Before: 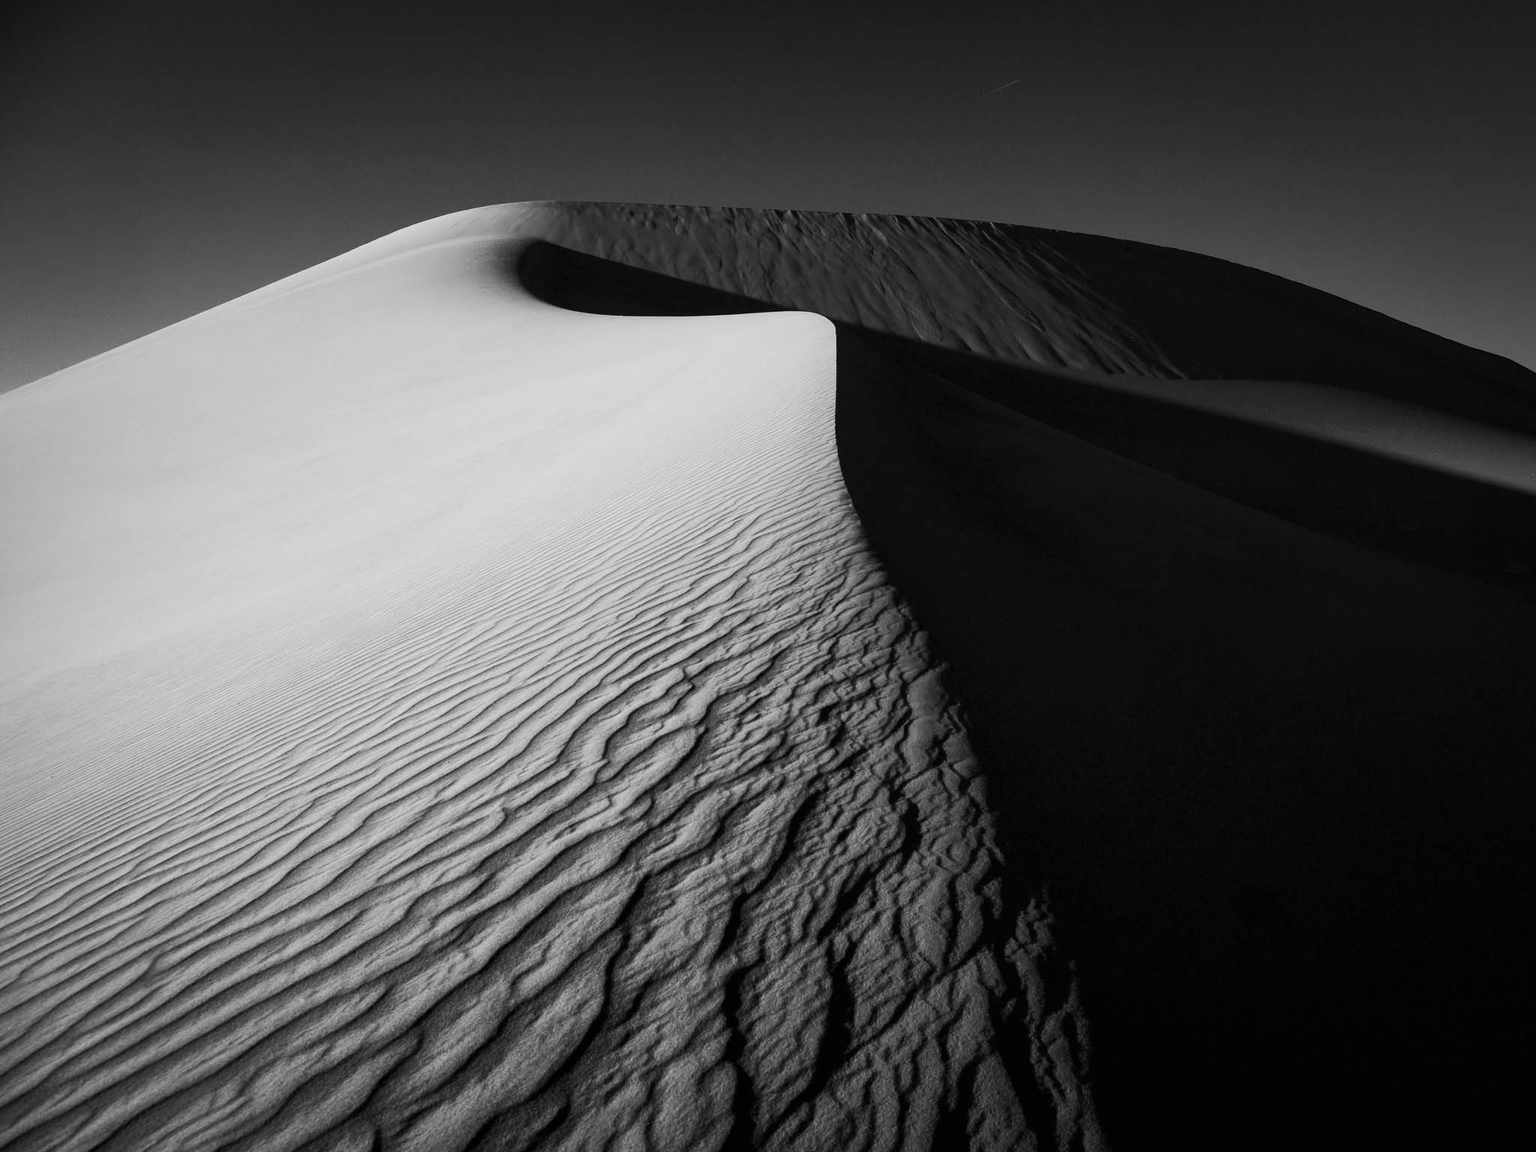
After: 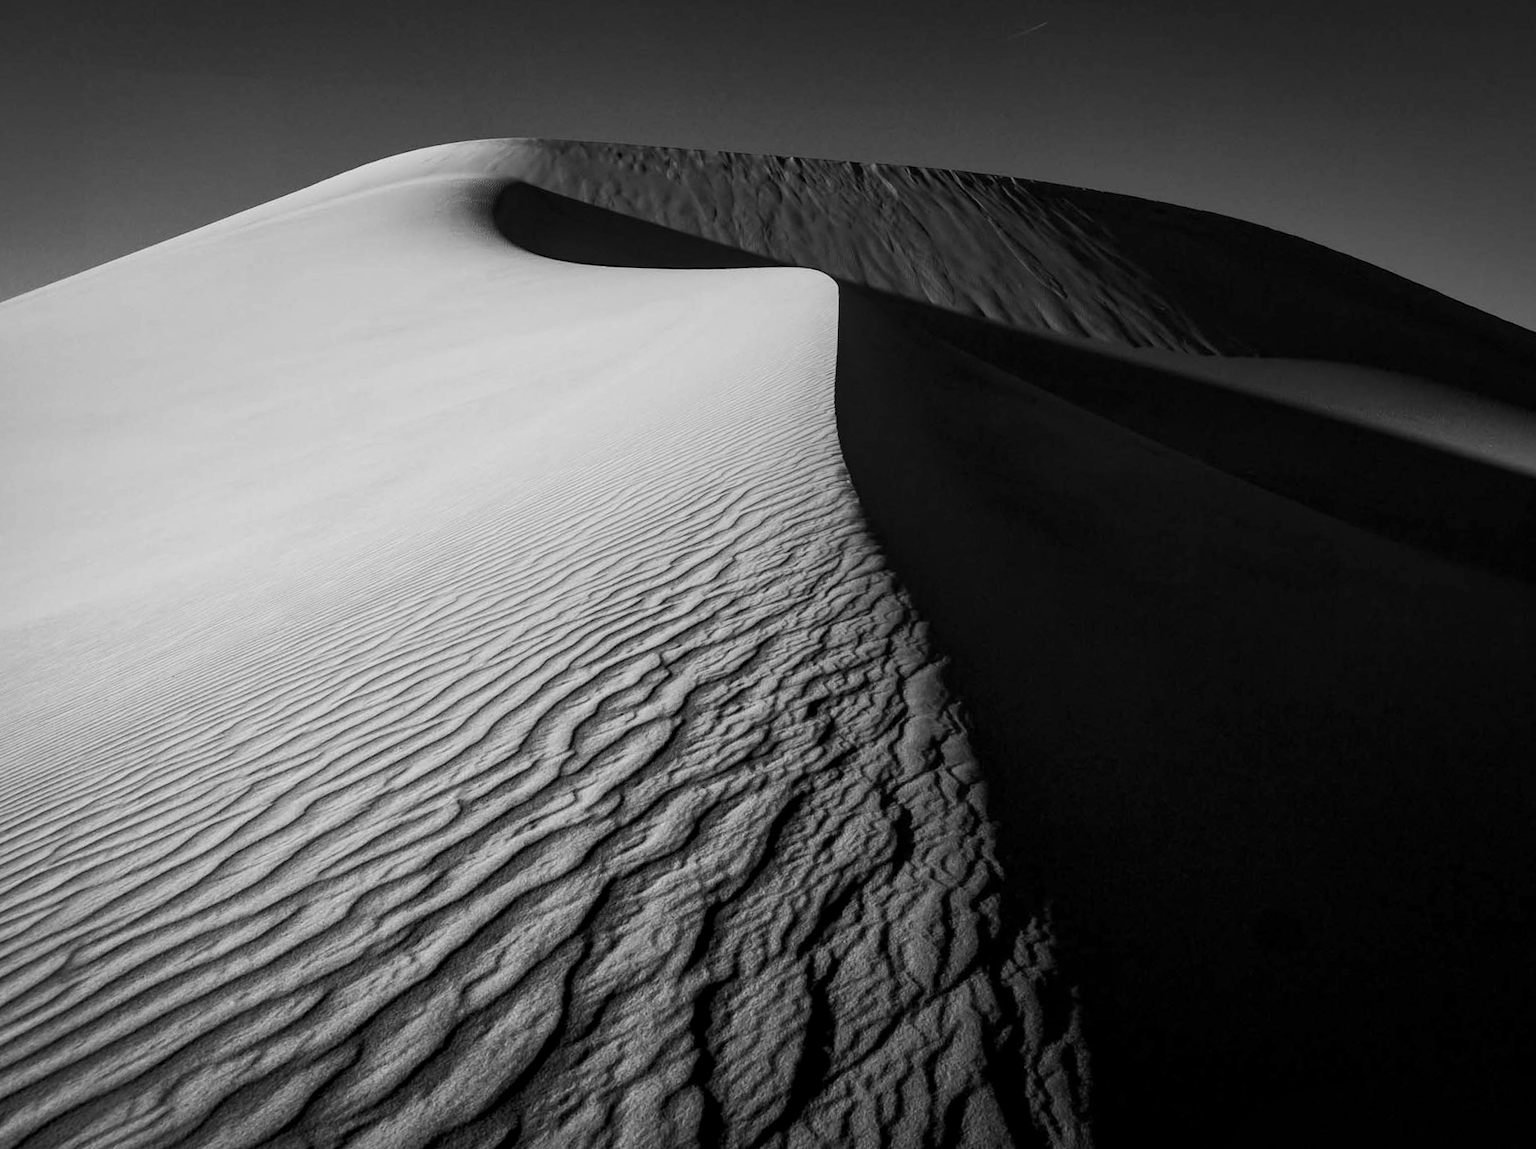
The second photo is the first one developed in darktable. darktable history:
local contrast: on, module defaults
crop and rotate: angle -1.85°, left 3.11%, top 4.045%, right 1.448%, bottom 0.719%
